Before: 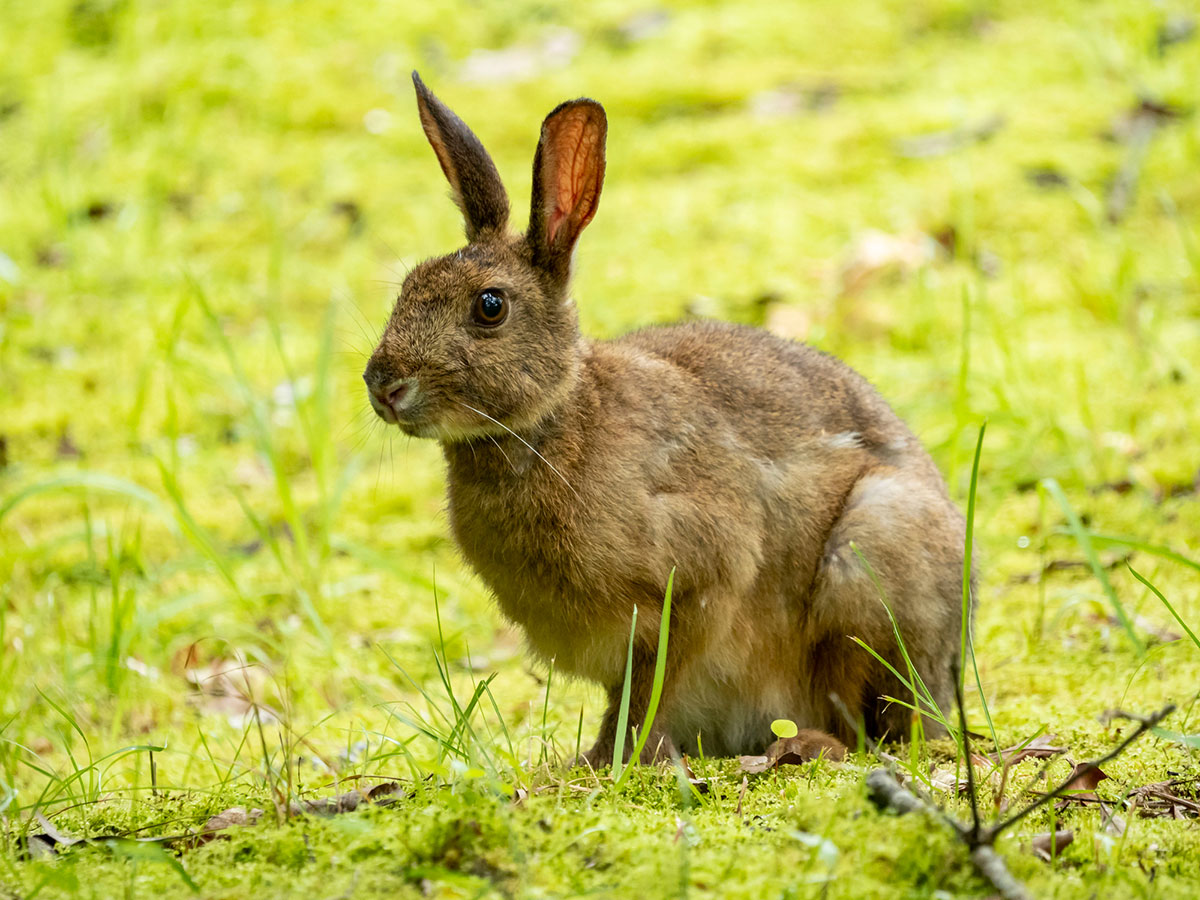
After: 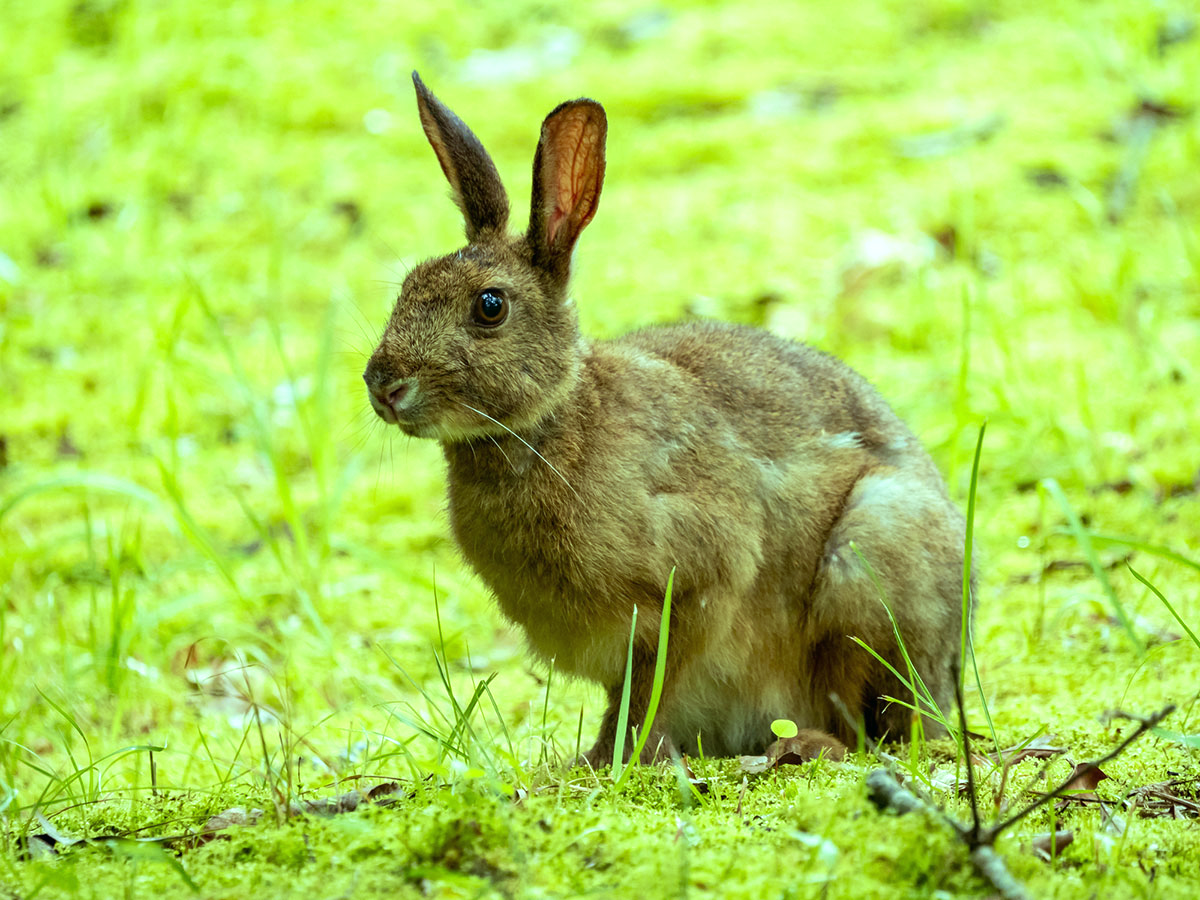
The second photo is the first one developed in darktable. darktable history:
color balance: mode lift, gamma, gain (sRGB), lift [0.997, 0.979, 1.021, 1.011], gamma [1, 1.084, 0.916, 0.998], gain [1, 0.87, 1.13, 1.101], contrast 4.55%, contrast fulcrum 38.24%, output saturation 104.09%
velvia: on, module defaults
